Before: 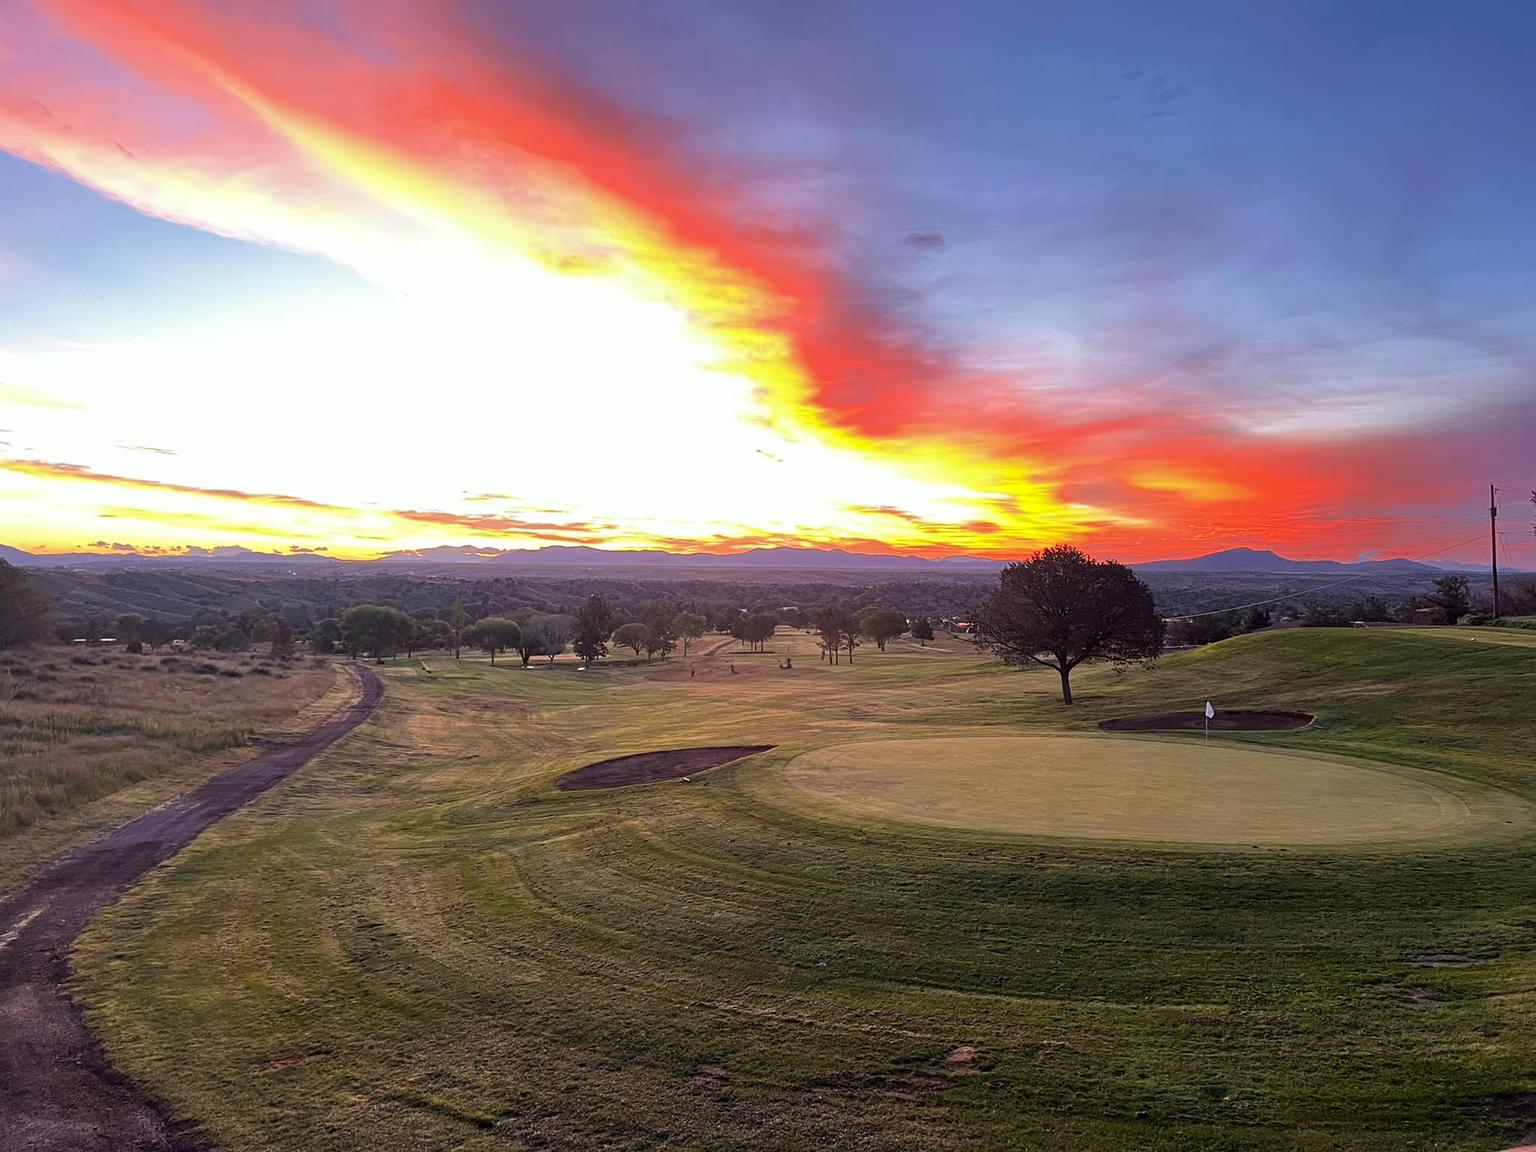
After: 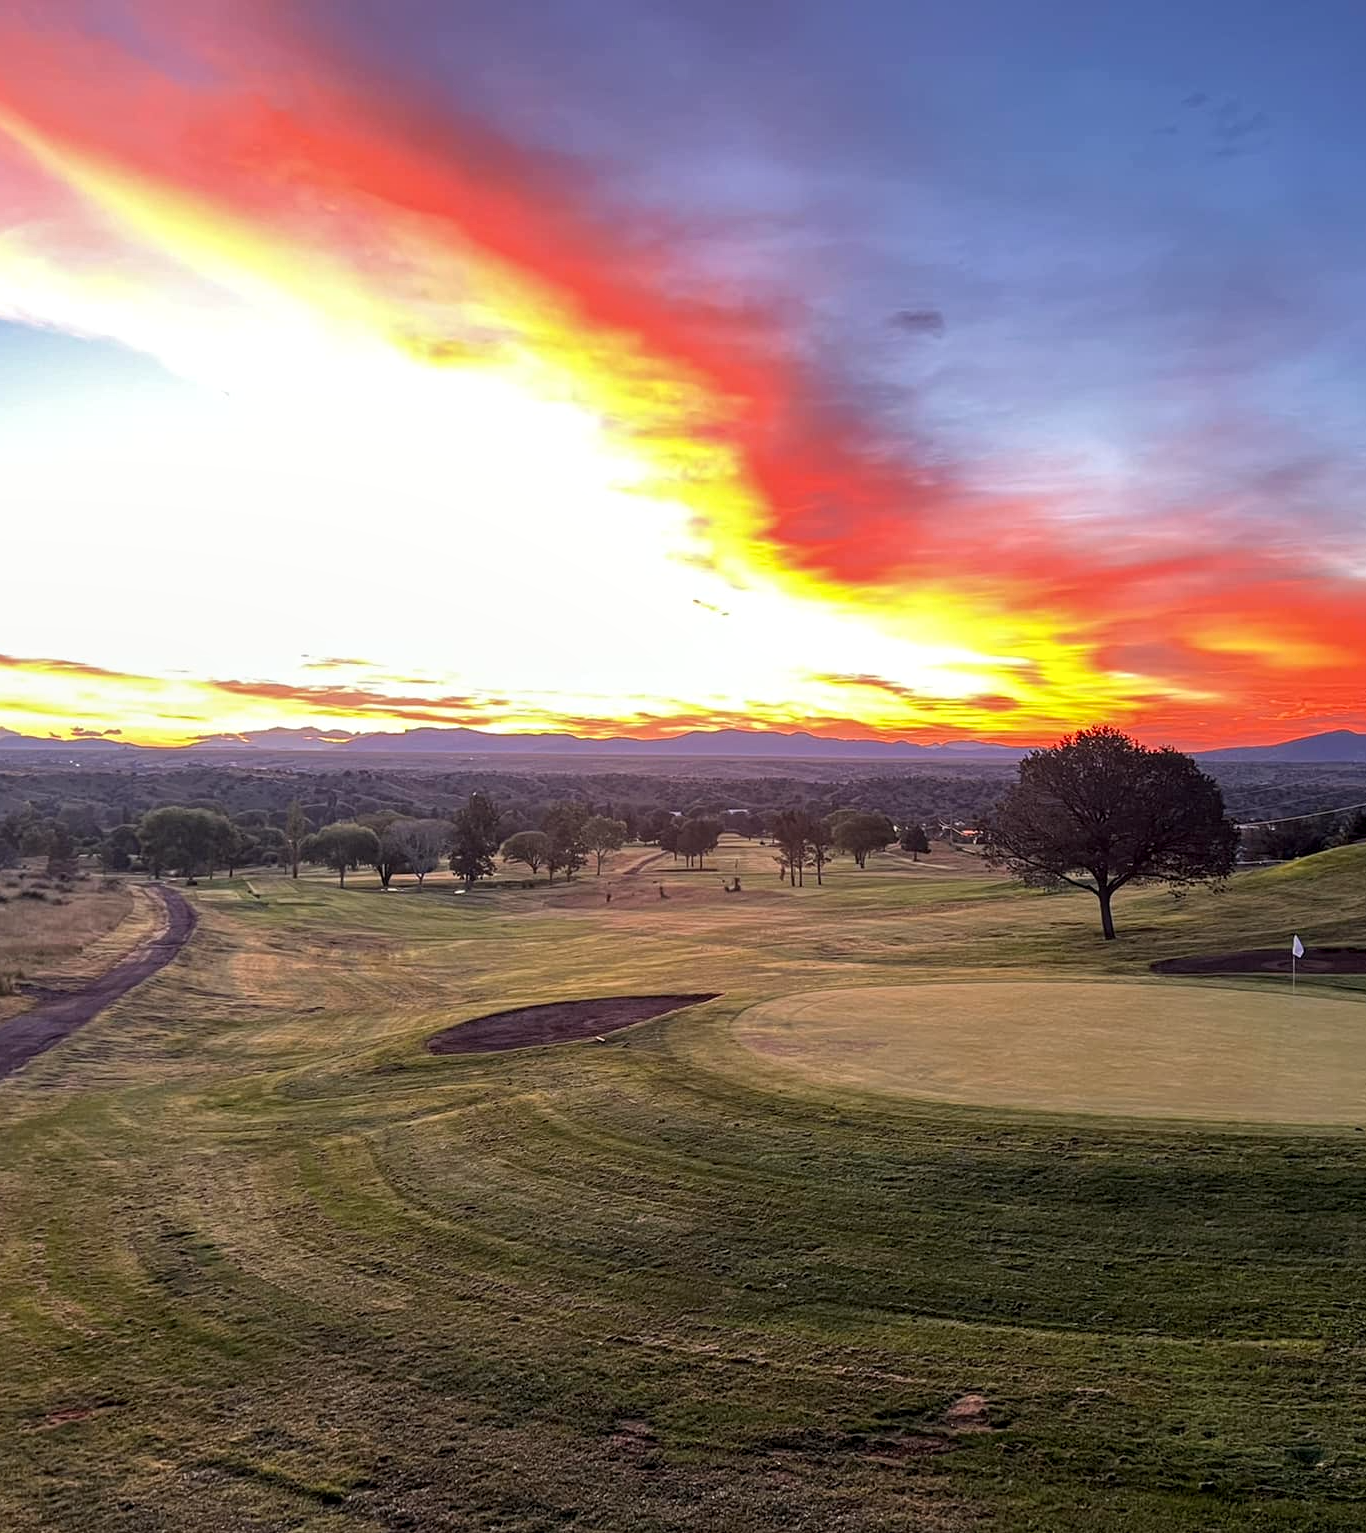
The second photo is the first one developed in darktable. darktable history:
local contrast: on, module defaults
crop: left 15.385%, right 17.912%
